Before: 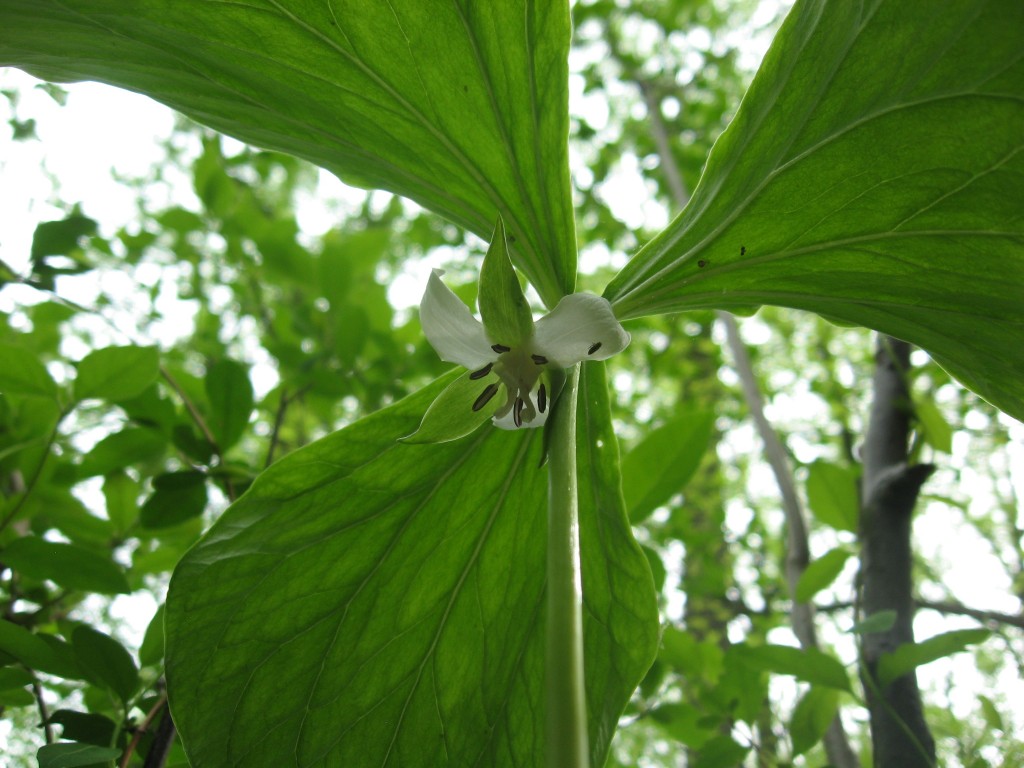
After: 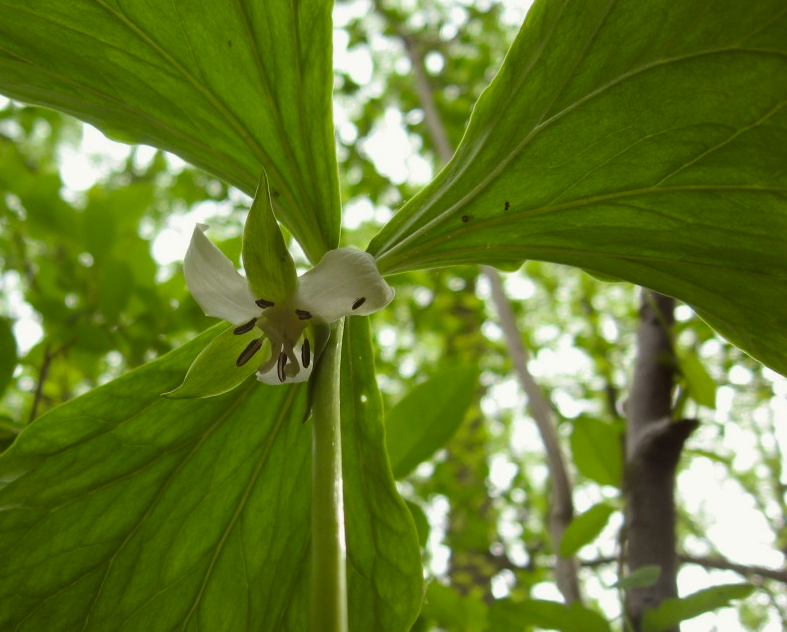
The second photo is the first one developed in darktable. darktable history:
color balance rgb: power › chroma 1.538%, power › hue 28.5°, perceptual saturation grading › global saturation 0.56%, global vibrance 19.587%
crop: left 23.119%, top 5.869%, bottom 11.718%
shadows and highlights: shadows -20.21, white point adjustment -2.03, highlights -35.12
